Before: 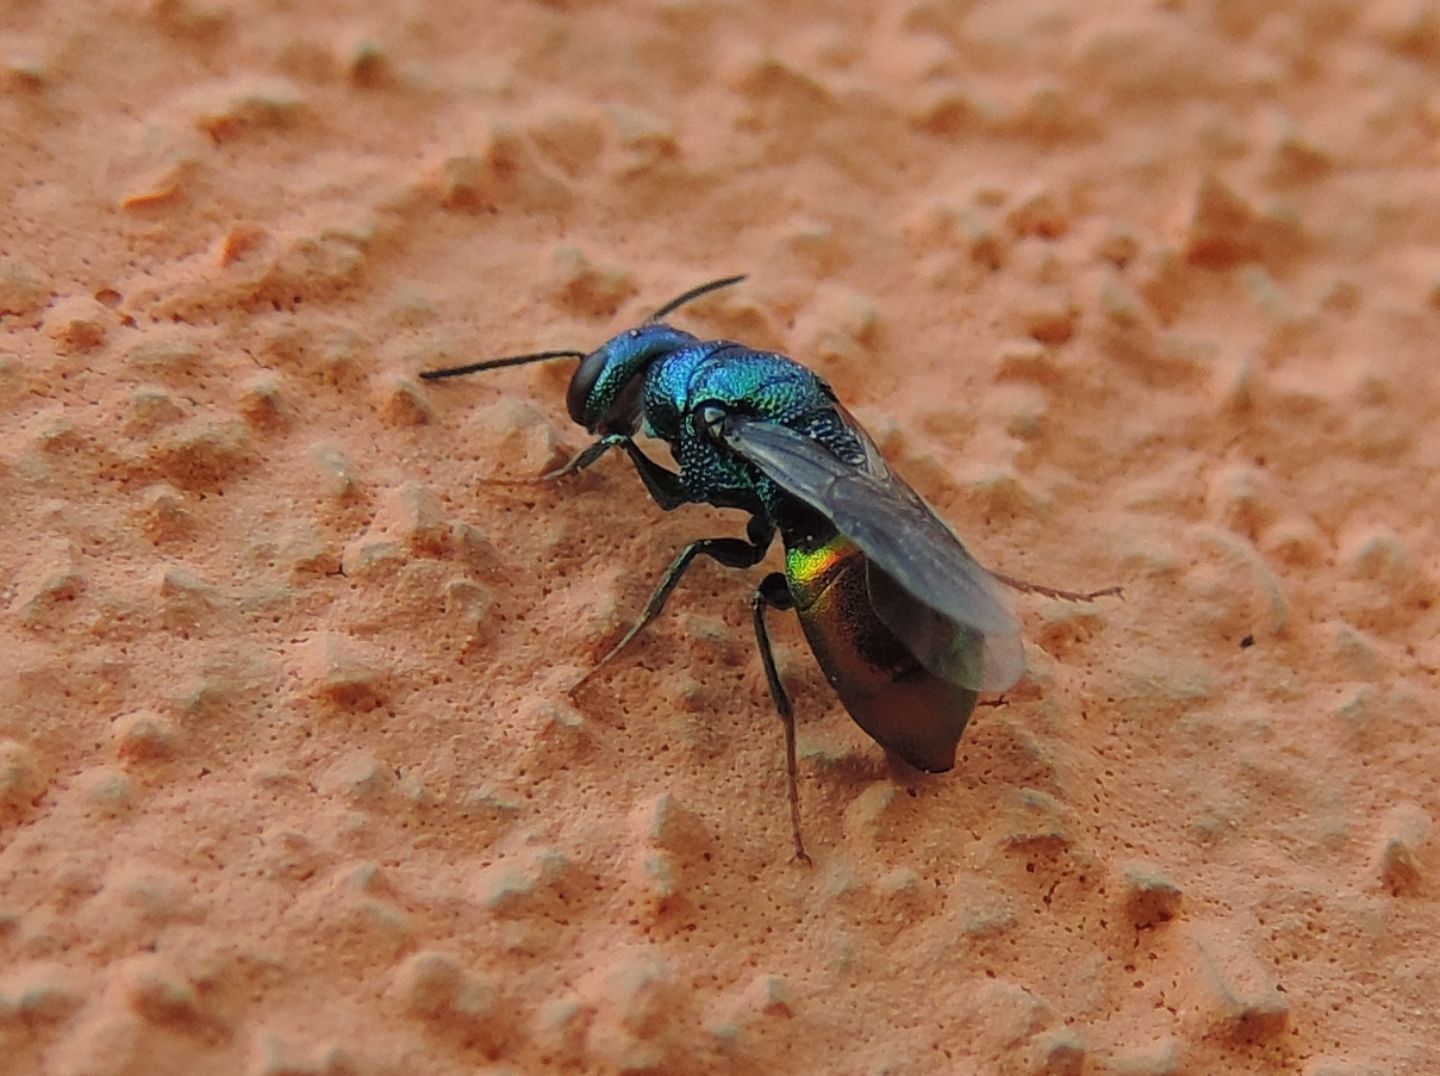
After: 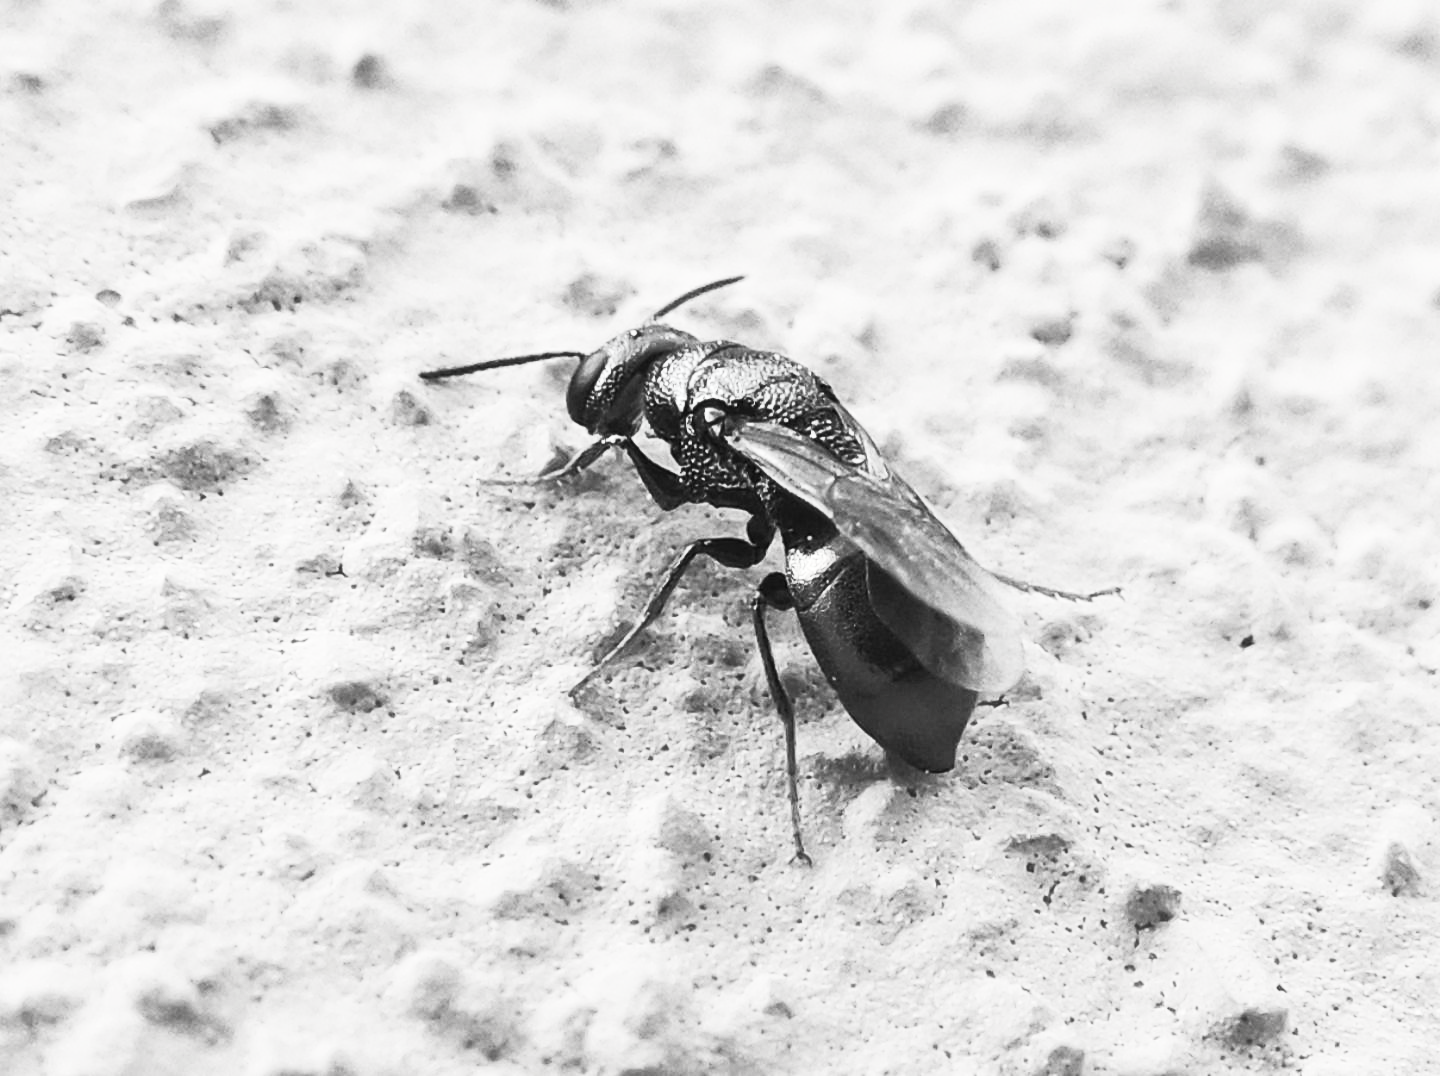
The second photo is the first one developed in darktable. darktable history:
contrast brightness saturation: contrast 0.548, brightness 0.464, saturation -0.992
exposure: black level correction 0, exposure 0.699 EV, compensate highlight preservation false
